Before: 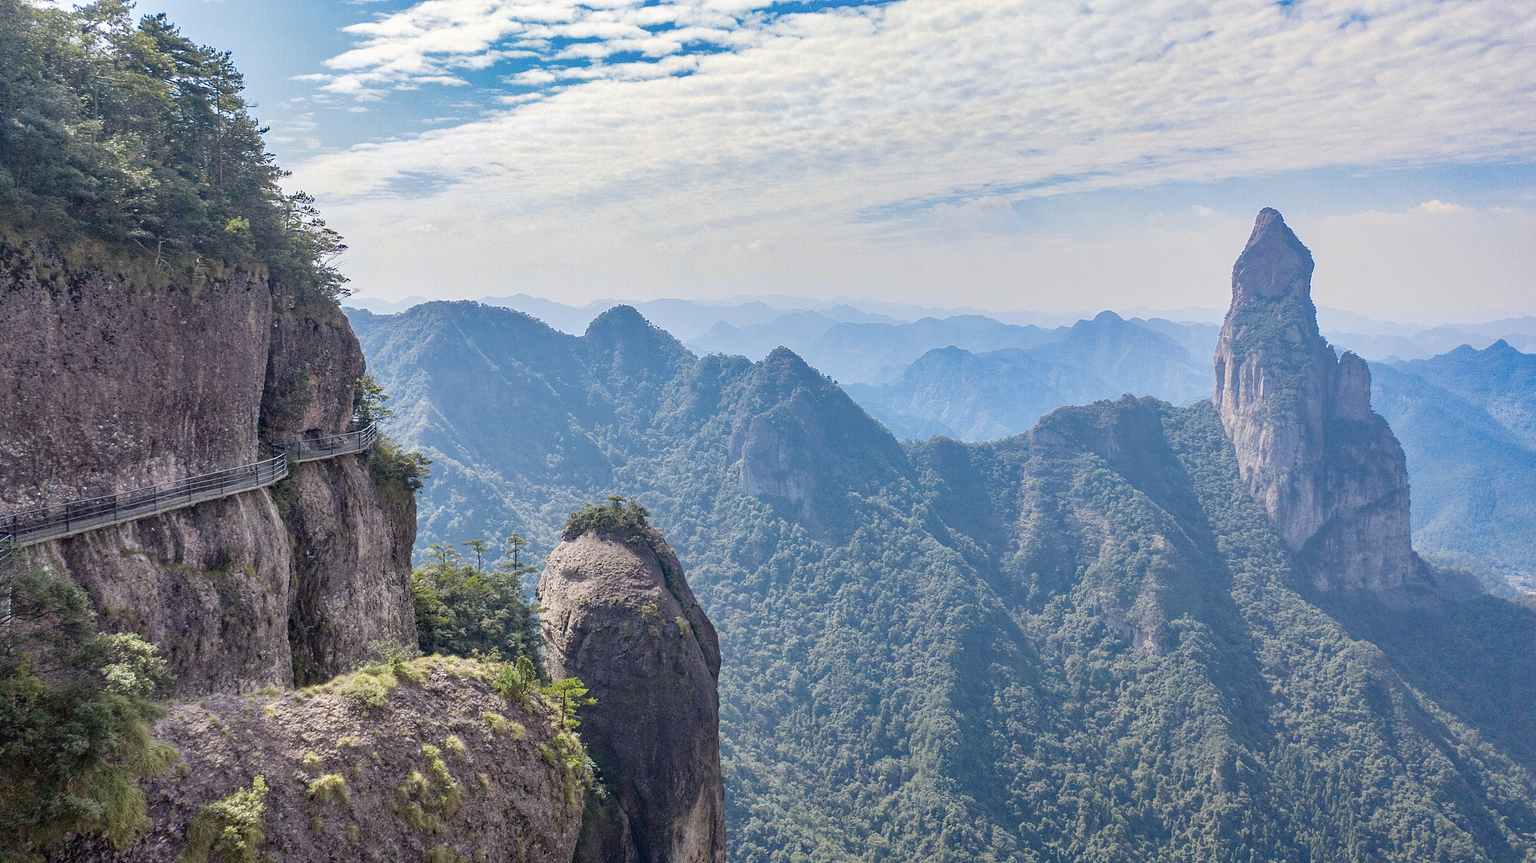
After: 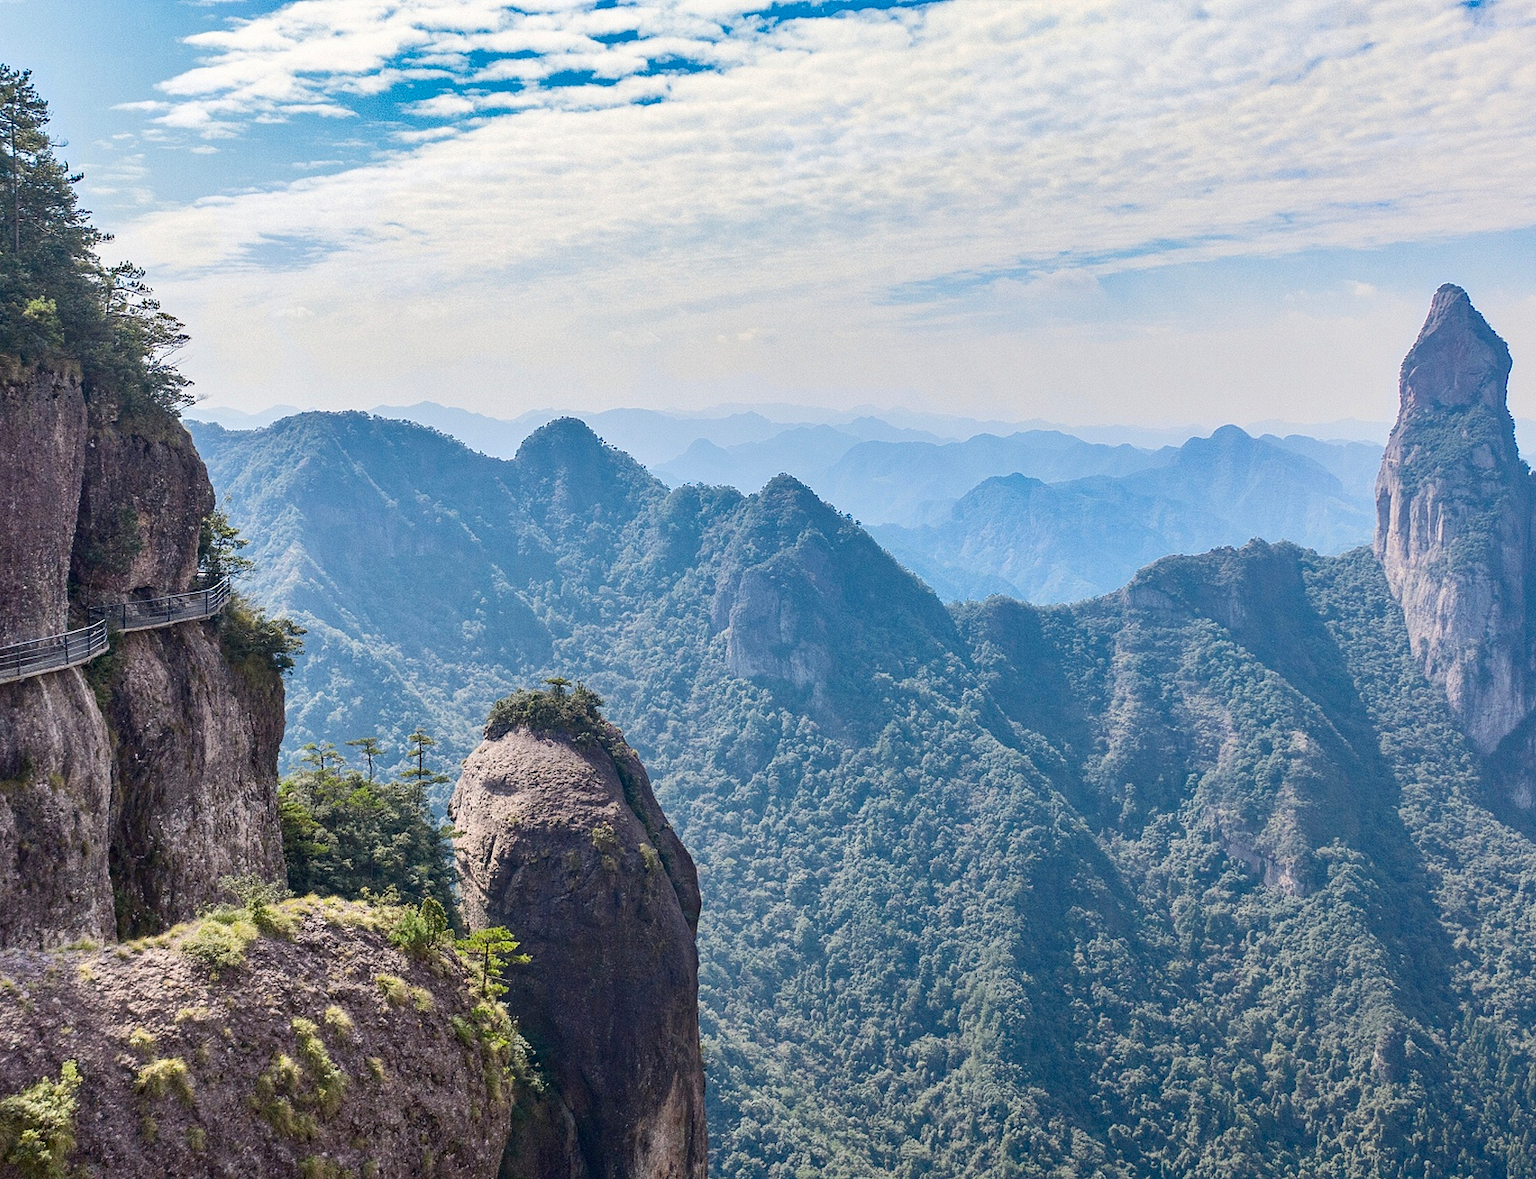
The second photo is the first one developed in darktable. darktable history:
crop: left 13.594%, right 13.261%
tone curve: curves: ch0 [(0, 0) (0.003, 0.003) (0.011, 0.011) (0.025, 0.022) (0.044, 0.039) (0.069, 0.055) (0.1, 0.074) (0.136, 0.101) (0.177, 0.134) (0.224, 0.171) (0.277, 0.216) (0.335, 0.277) (0.399, 0.345) (0.468, 0.427) (0.543, 0.526) (0.623, 0.636) (0.709, 0.731) (0.801, 0.822) (0.898, 0.917) (1, 1)], color space Lab, independent channels, preserve colors none
